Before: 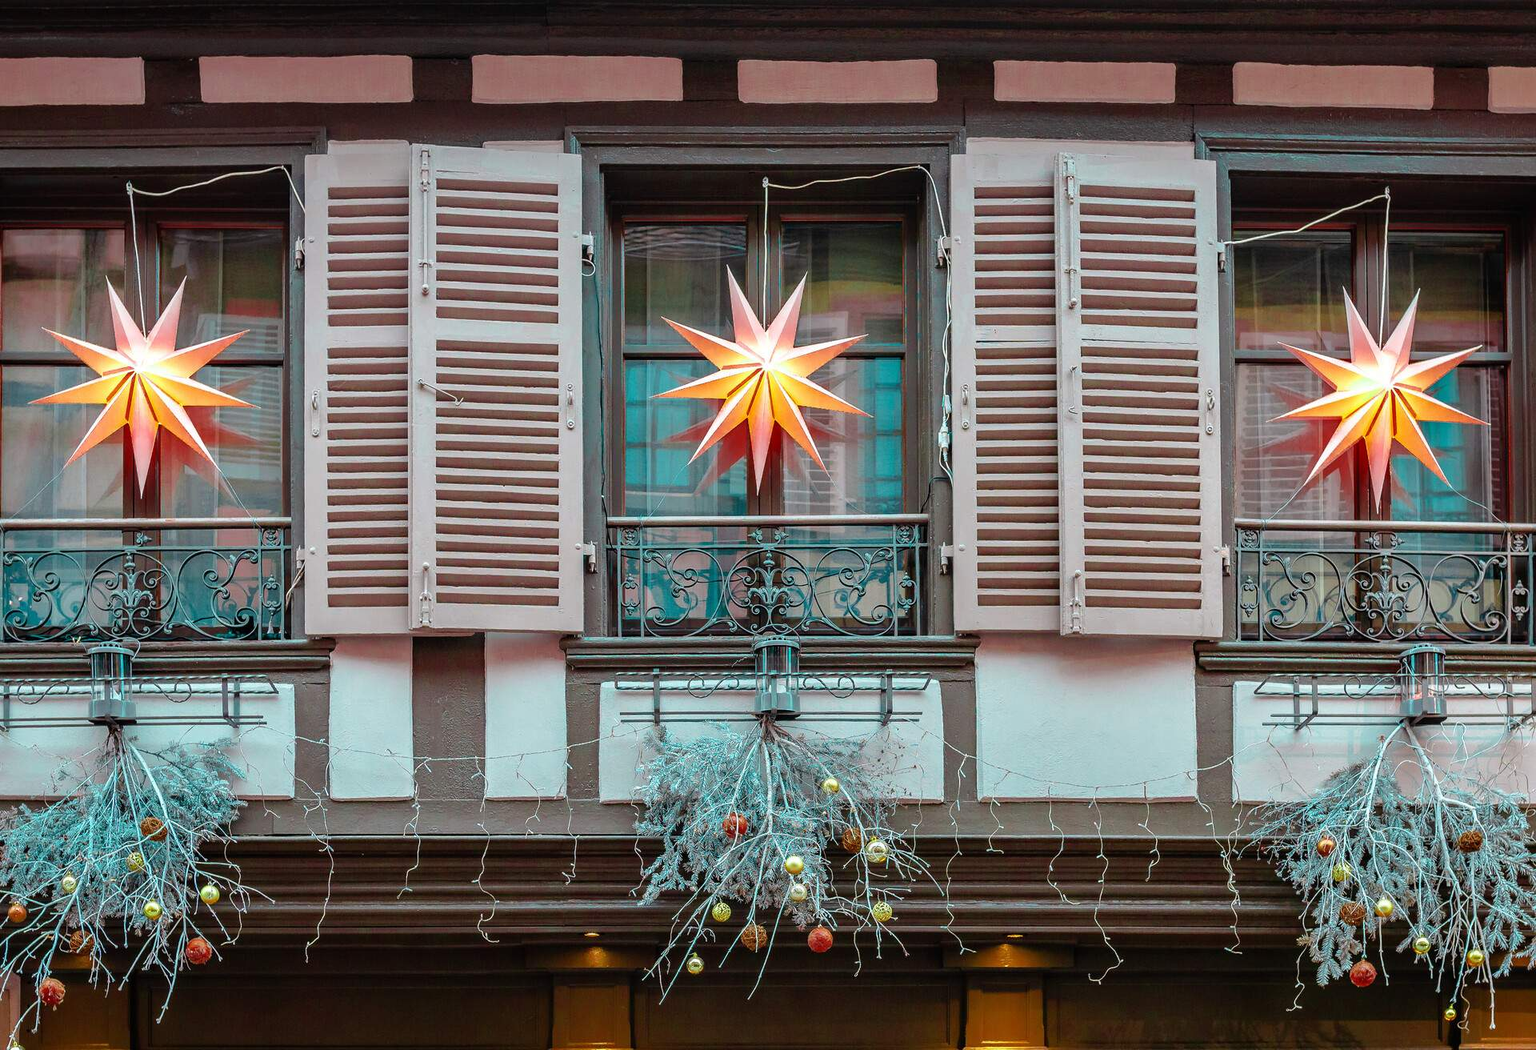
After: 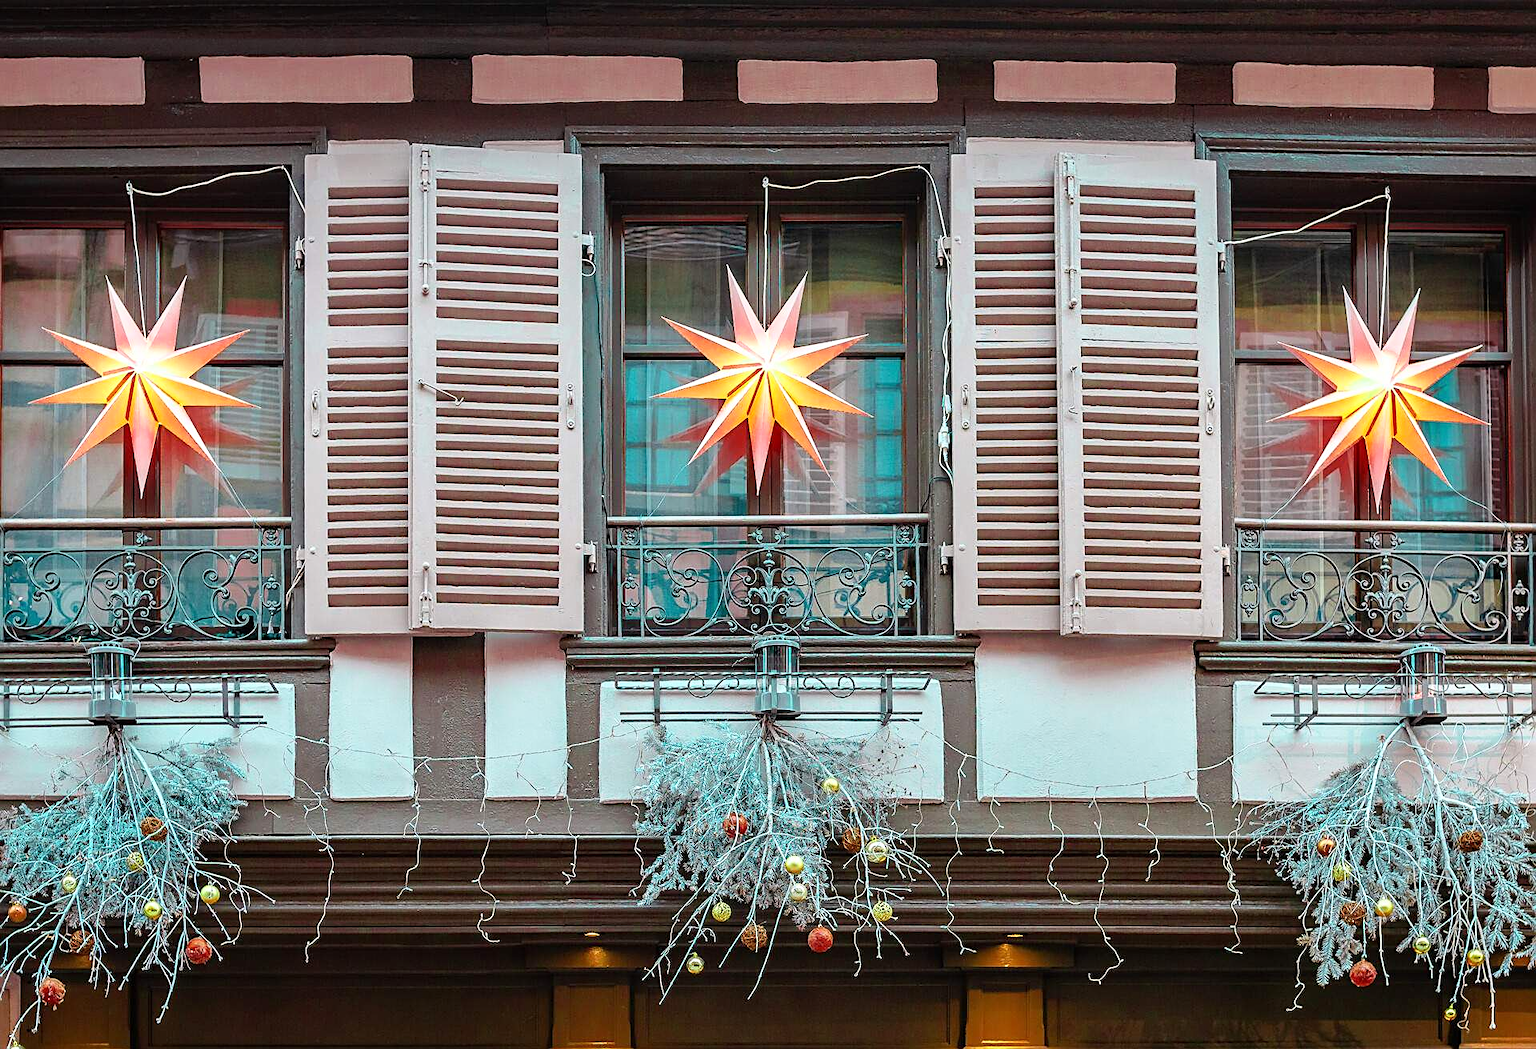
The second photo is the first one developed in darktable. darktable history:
sharpen: on, module defaults
base curve: curves: ch0 [(0, 0) (0.666, 0.806) (1, 1)]
